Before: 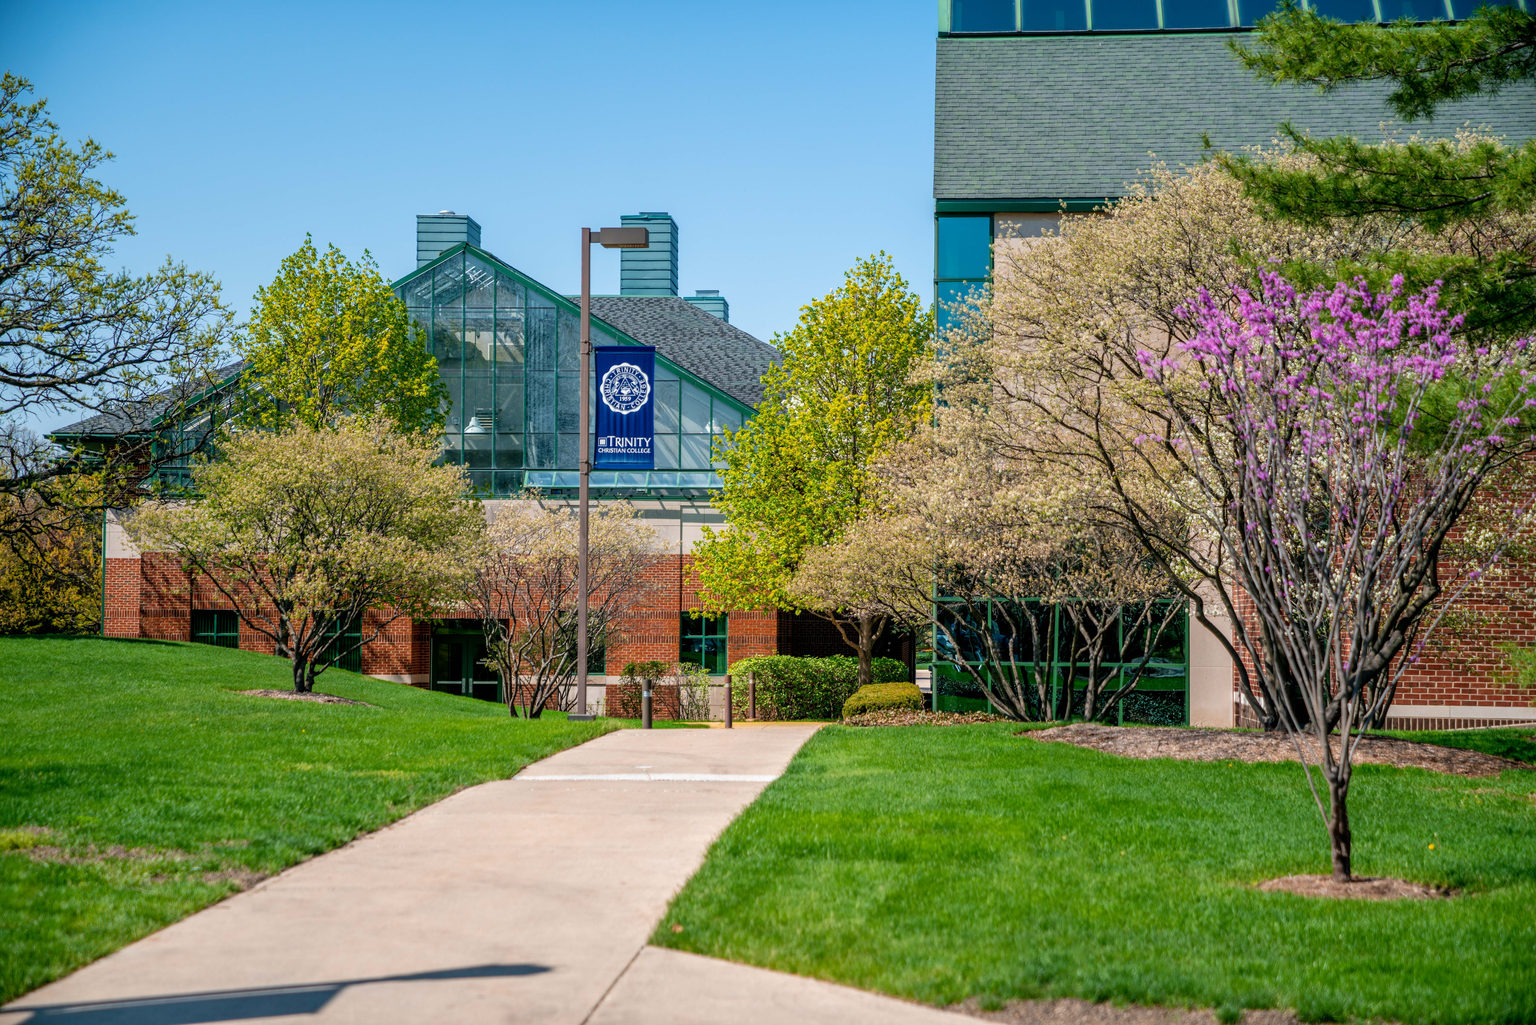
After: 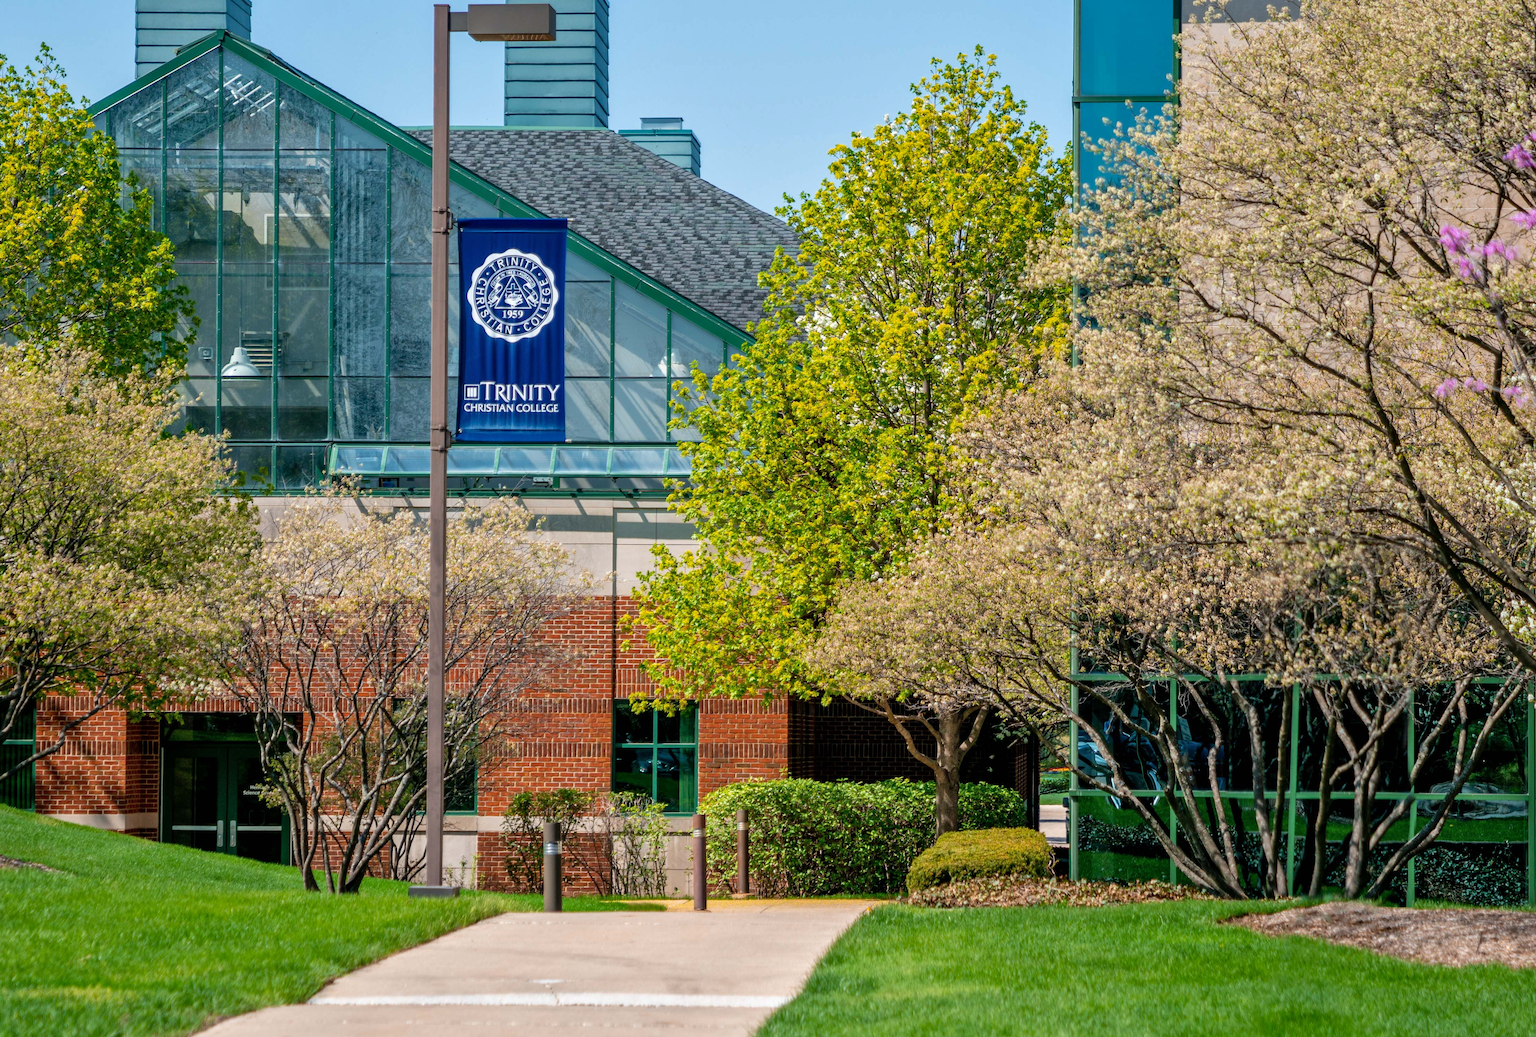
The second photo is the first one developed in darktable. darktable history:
shadows and highlights: shadows 32.32, highlights -31.88, soften with gaussian
crop and rotate: left 22.289%, top 22.015%, right 22.527%, bottom 22.086%
